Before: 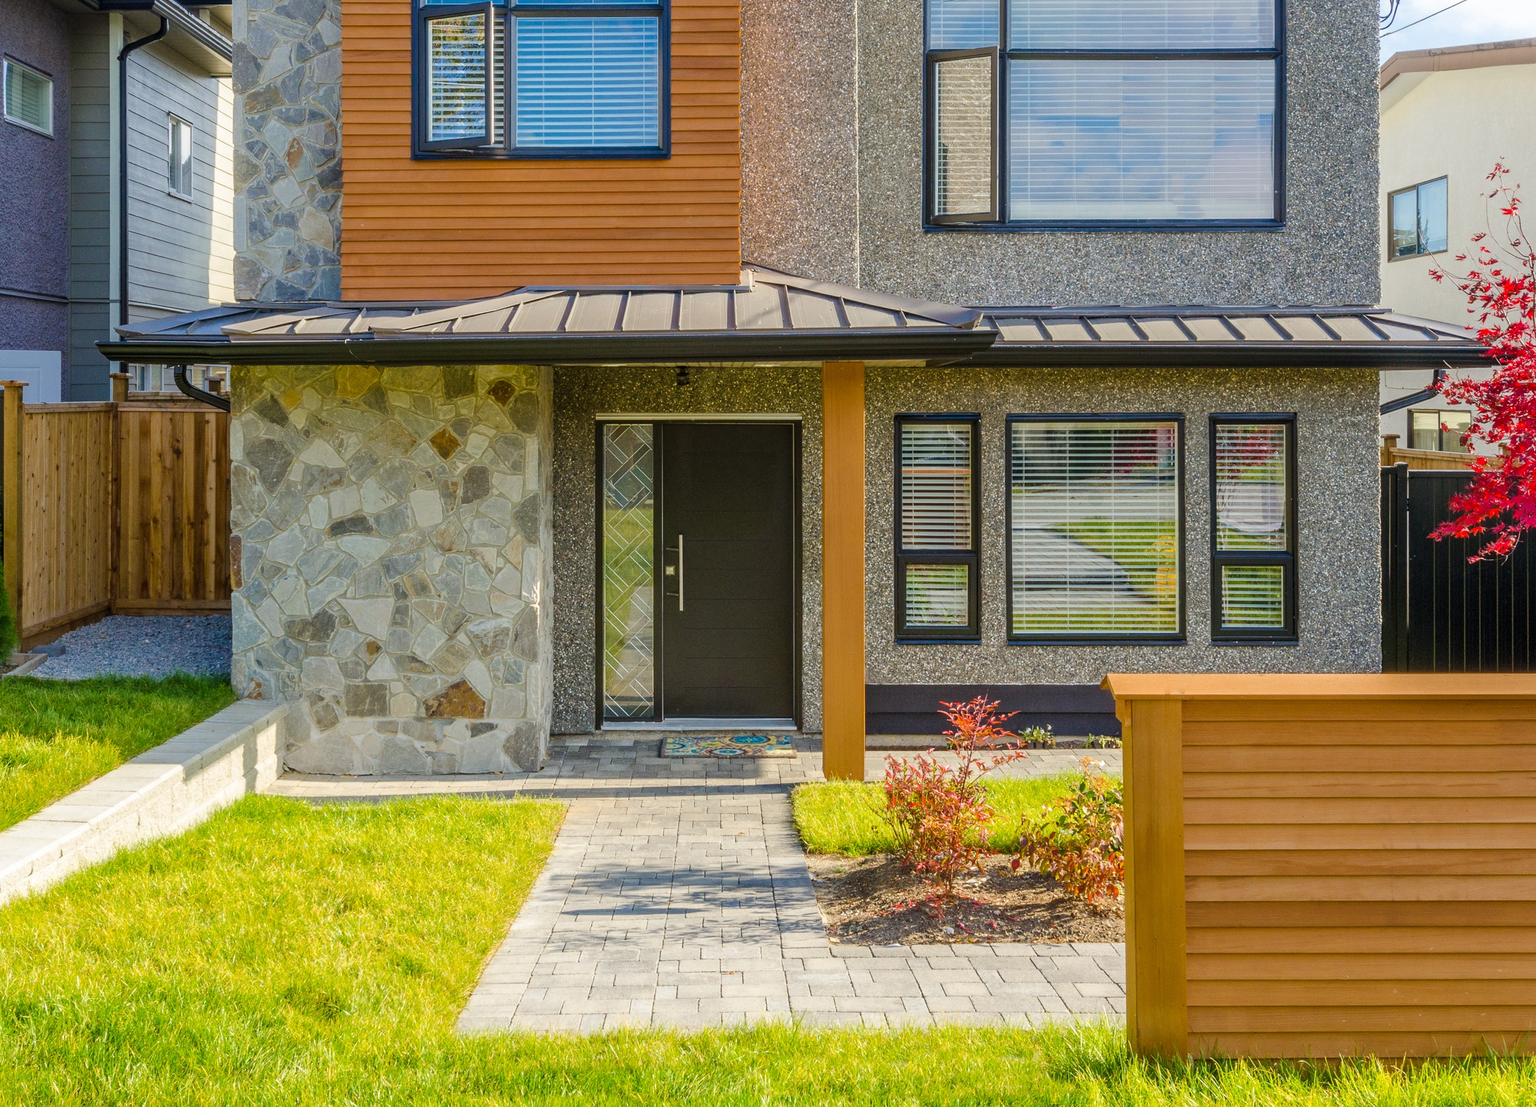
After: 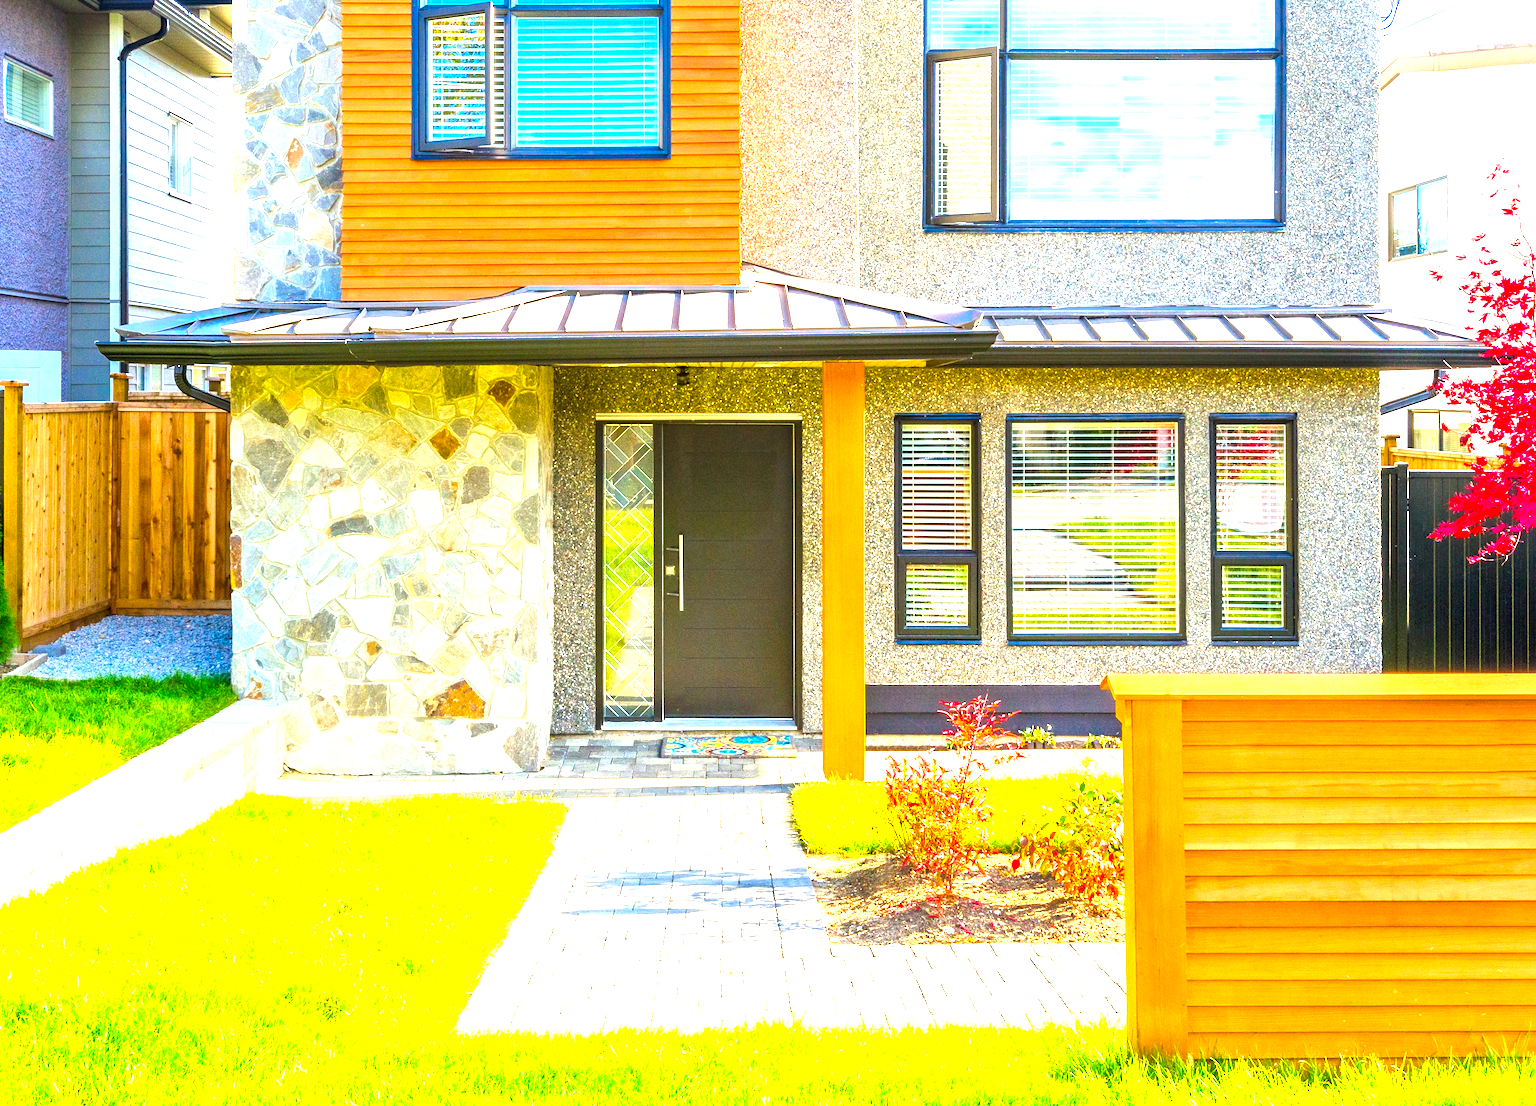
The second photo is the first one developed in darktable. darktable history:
exposure: exposure 2.027 EV, compensate exposure bias true, compensate highlight preservation false
contrast brightness saturation: saturation 0.488
